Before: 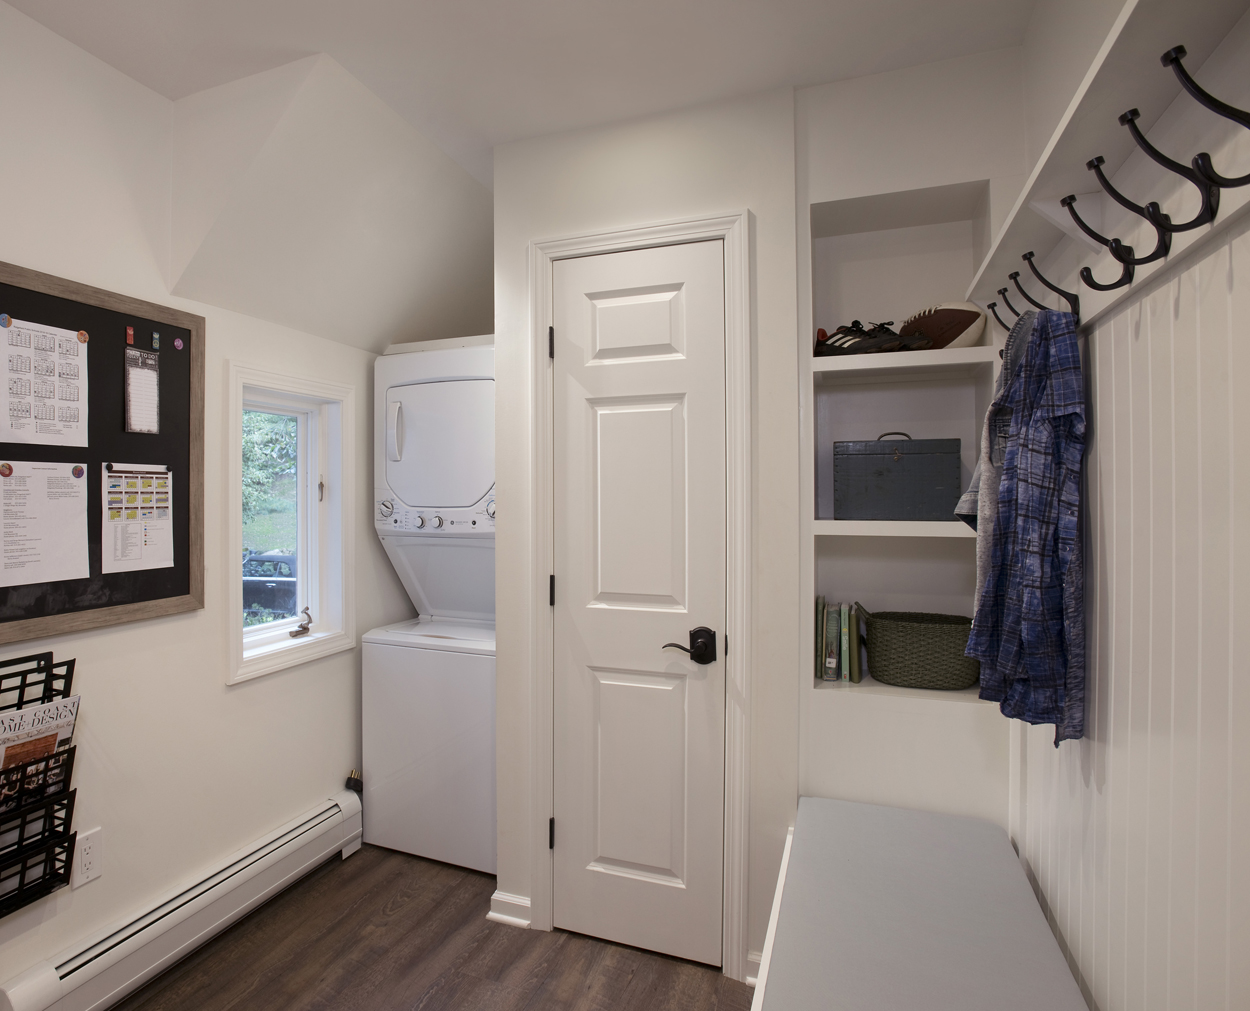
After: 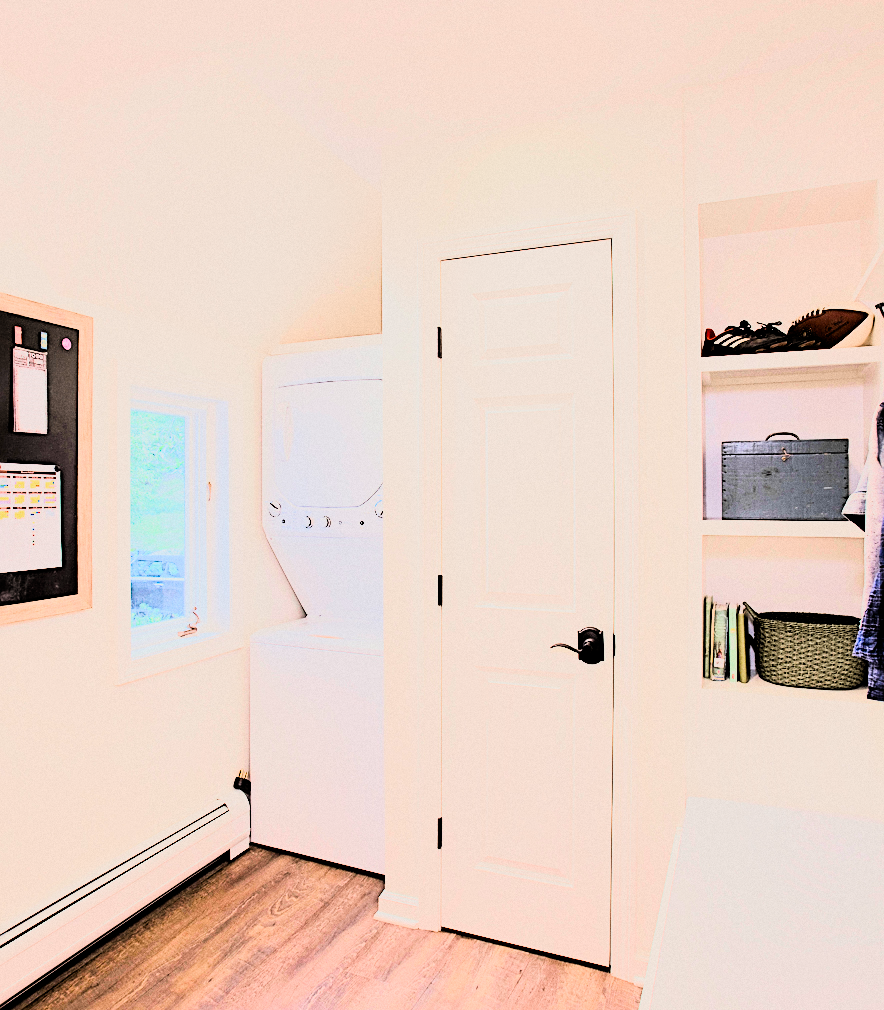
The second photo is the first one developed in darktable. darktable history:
crop and rotate: left 9.061%, right 20.142%
filmic rgb: black relative exposure -7.75 EV, white relative exposure 4.4 EV, threshold 3 EV, target black luminance 0%, hardness 3.76, latitude 50.51%, contrast 1.074, highlights saturation mix 10%, shadows ↔ highlights balance -0.22%, color science v4 (2020), enable highlight reconstruction true
local contrast: mode bilateral grid, contrast 100, coarseness 100, detail 108%, midtone range 0.2
grain: coarseness 0.47 ISO
exposure: black level correction 0, exposure 1.9 EV, compensate highlight preservation false
sharpen: radius 2.543, amount 0.636
rgb curve: curves: ch0 [(0, 0) (0.21, 0.15) (0.24, 0.21) (0.5, 0.75) (0.75, 0.96) (0.89, 0.99) (1, 1)]; ch1 [(0, 0.02) (0.21, 0.13) (0.25, 0.2) (0.5, 0.67) (0.75, 0.9) (0.89, 0.97) (1, 1)]; ch2 [(0, 0.02) (0.21, 0.13) (0.25, 0.2) (0.5, 0.67) (0.75, 0.9) (0.89, 0.97) (1, 1)], compensate middle gray true
